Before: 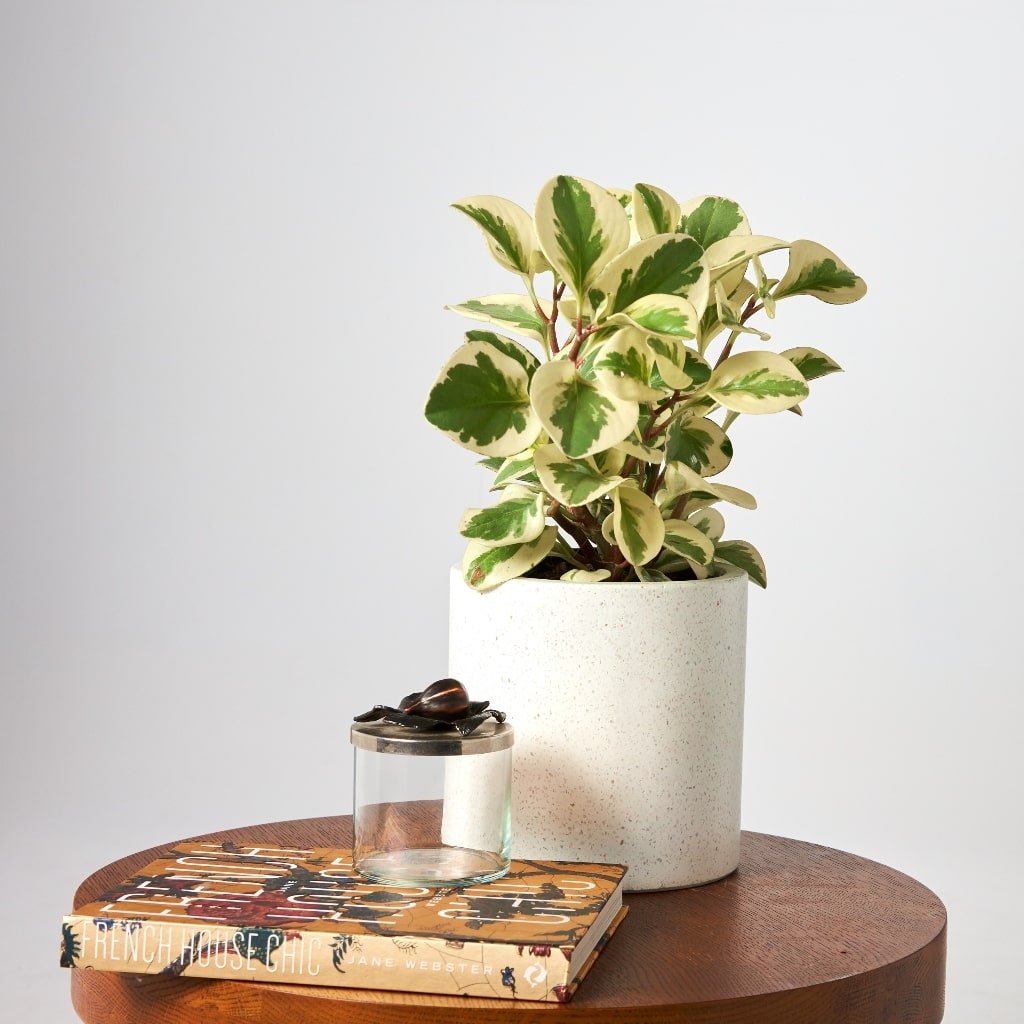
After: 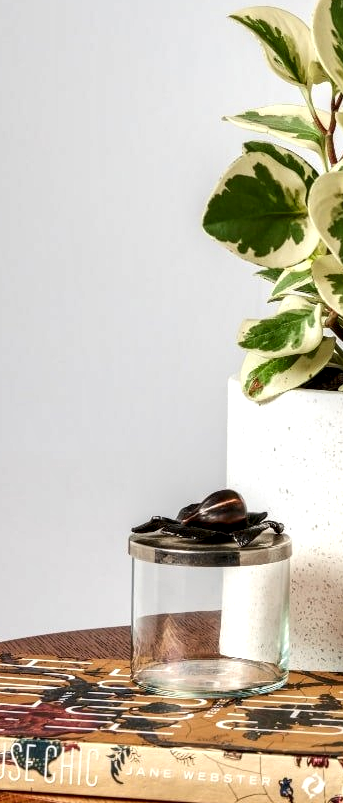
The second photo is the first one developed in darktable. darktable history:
crop and rotate: left 21.77%, top 18.528%, right 44.676%, bottom 2.997%
local contrast: highlights 20%, shadows 70%, detail 170%
